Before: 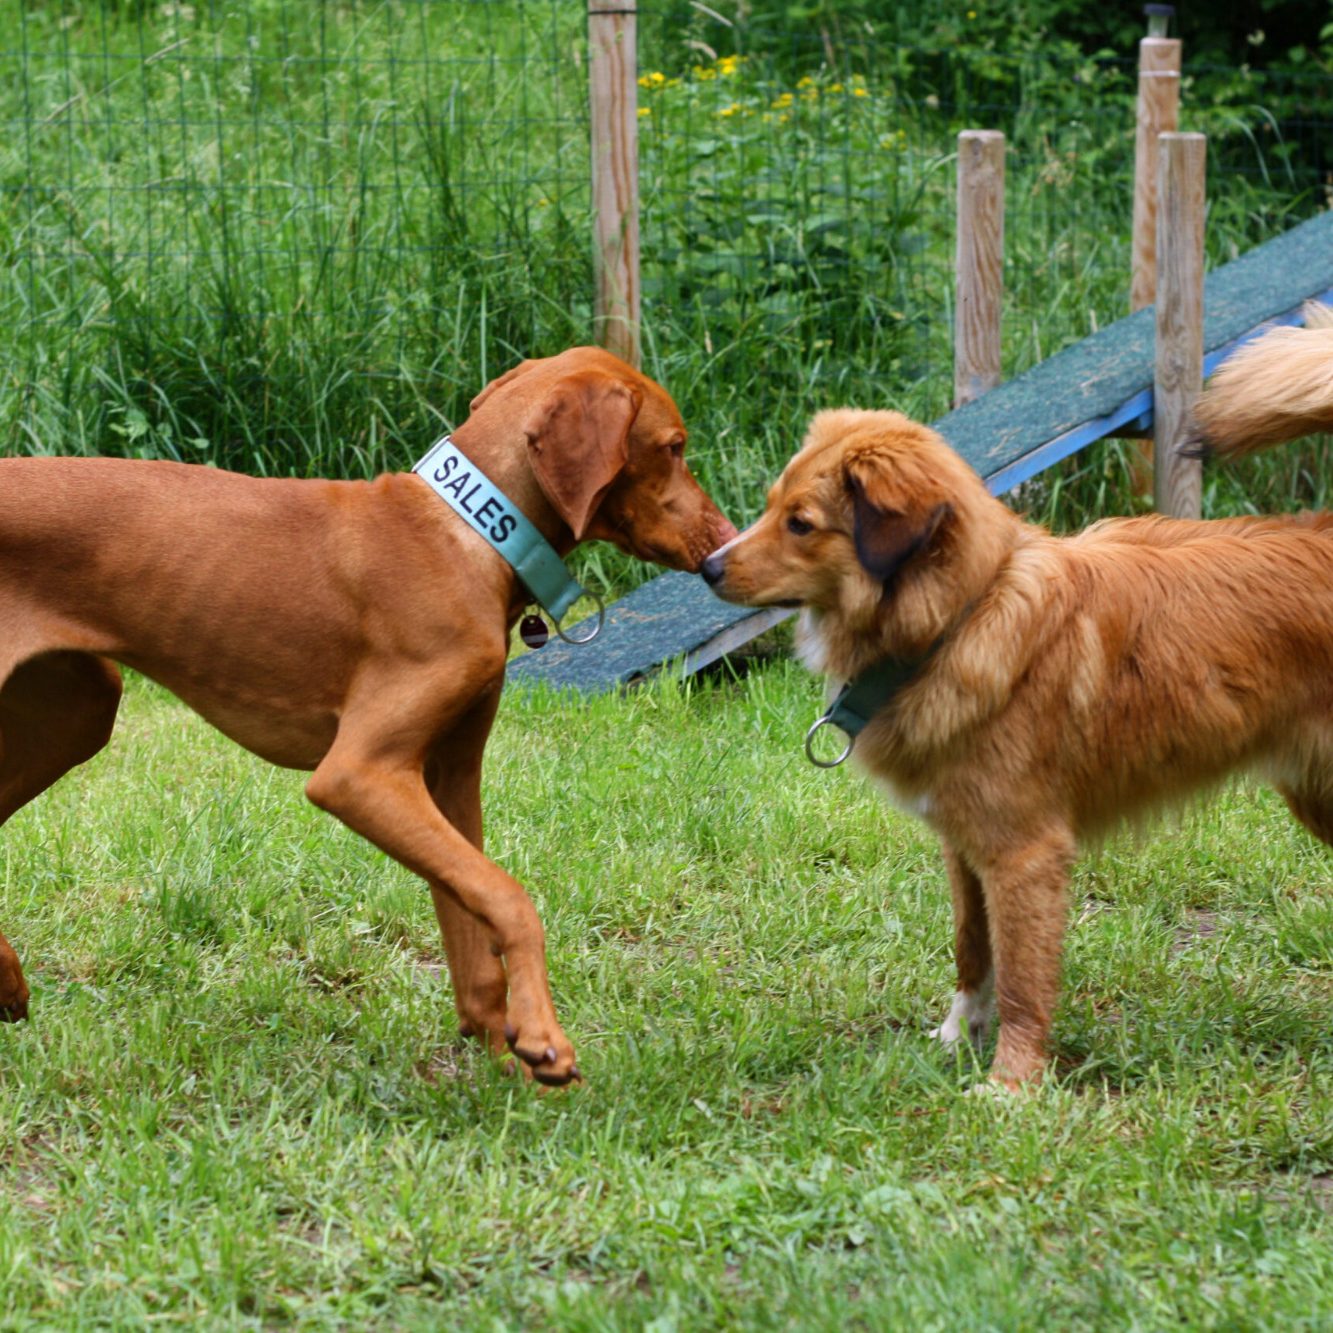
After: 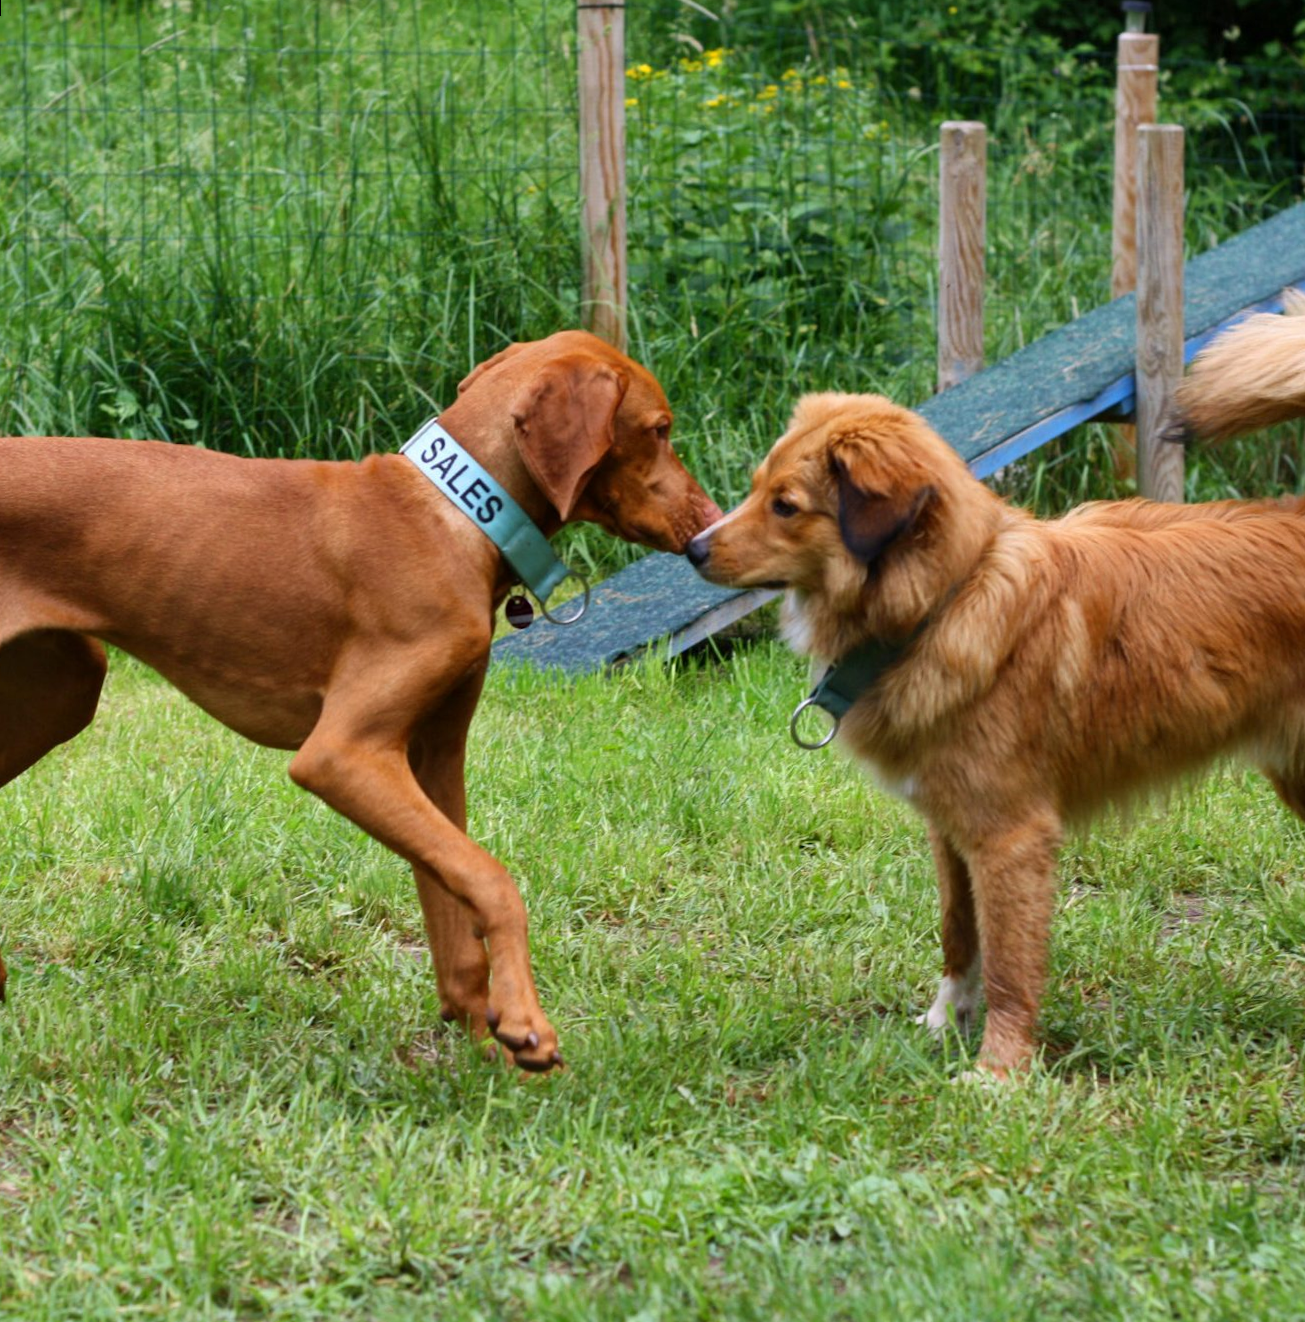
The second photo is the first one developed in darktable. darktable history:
local contrast: mode bilateral grid, contrast 15, coarseness 36, detail 105%, midtone range 0.2
rotate and perspective: rotation 0.226°, lens shift (vertical) -0.042, crop left 0.023, crop right 0.982, crop top 0.006, crop bottom 0.994
